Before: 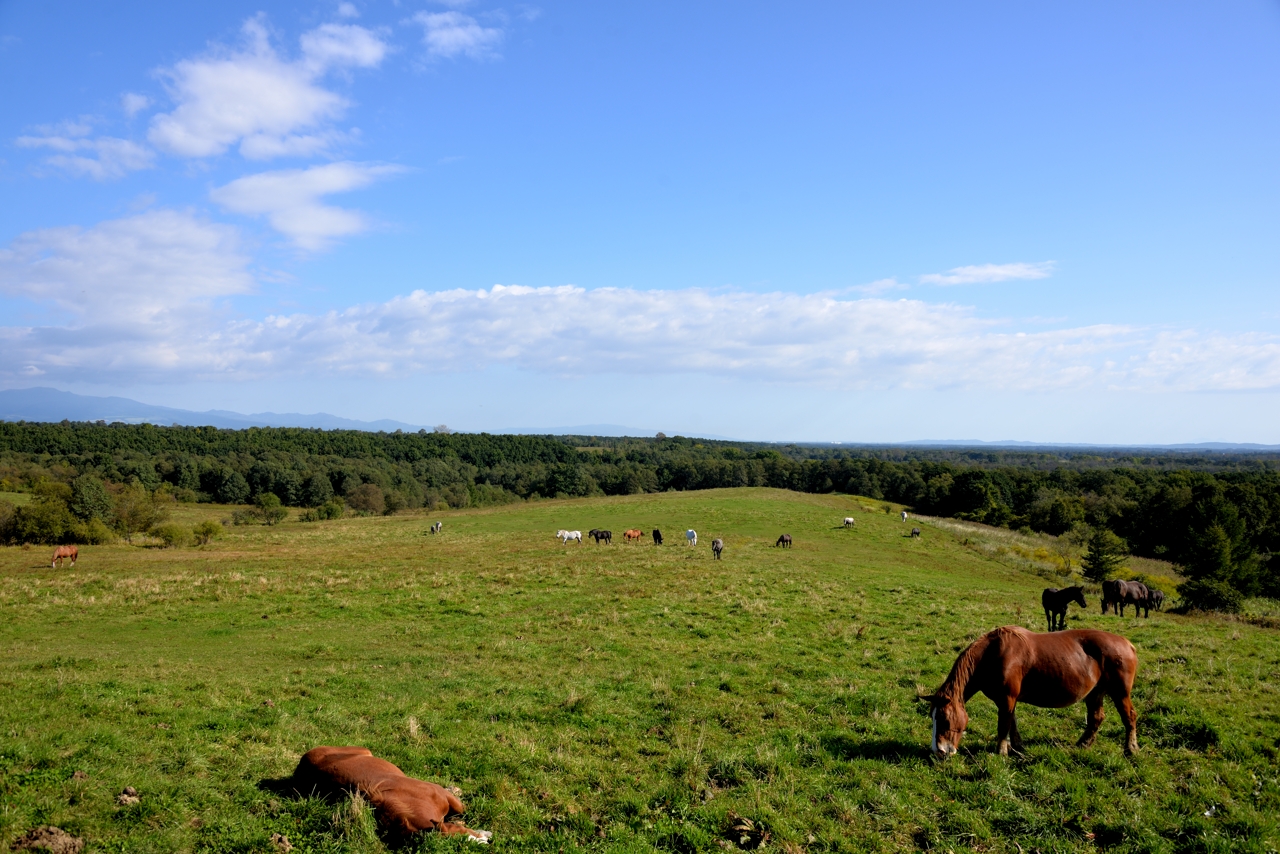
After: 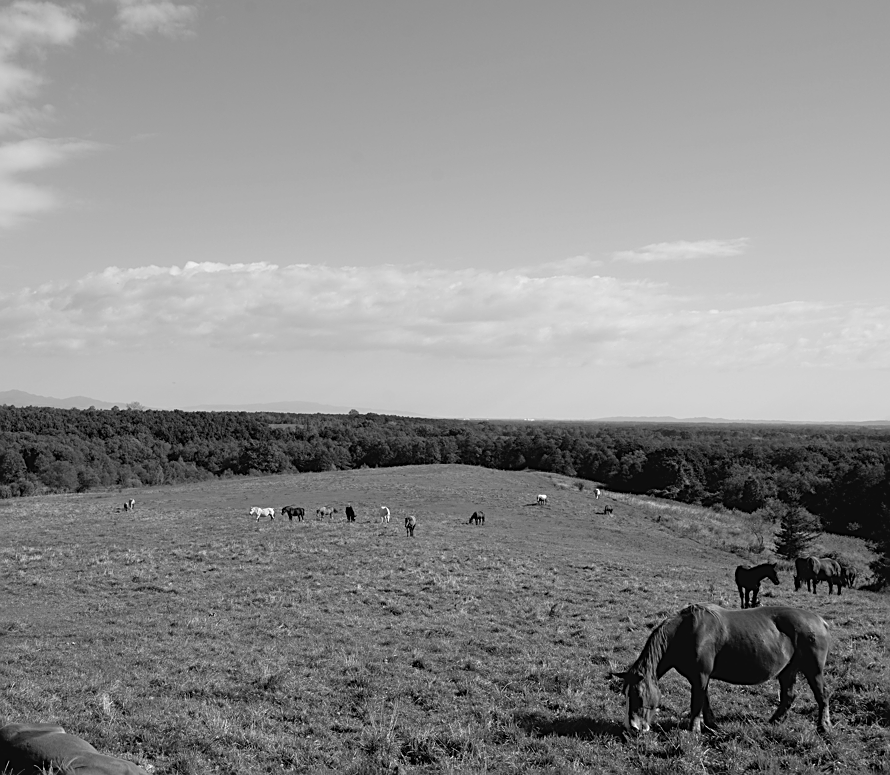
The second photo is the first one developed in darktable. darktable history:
crop and rotate: left 24.034%, top 2.838%, right 6.406%, bottom 6.299%
monochrome: a 32, b 64, size 2.3
sharpen: on, module defaults
color balance: lift [1.004, 1.002, 1.002, 0.998], gamma [1, 1.007, 1.002, 0.993], gain [1, 0.977, 1.013, 1.023], contrast -3.64%
